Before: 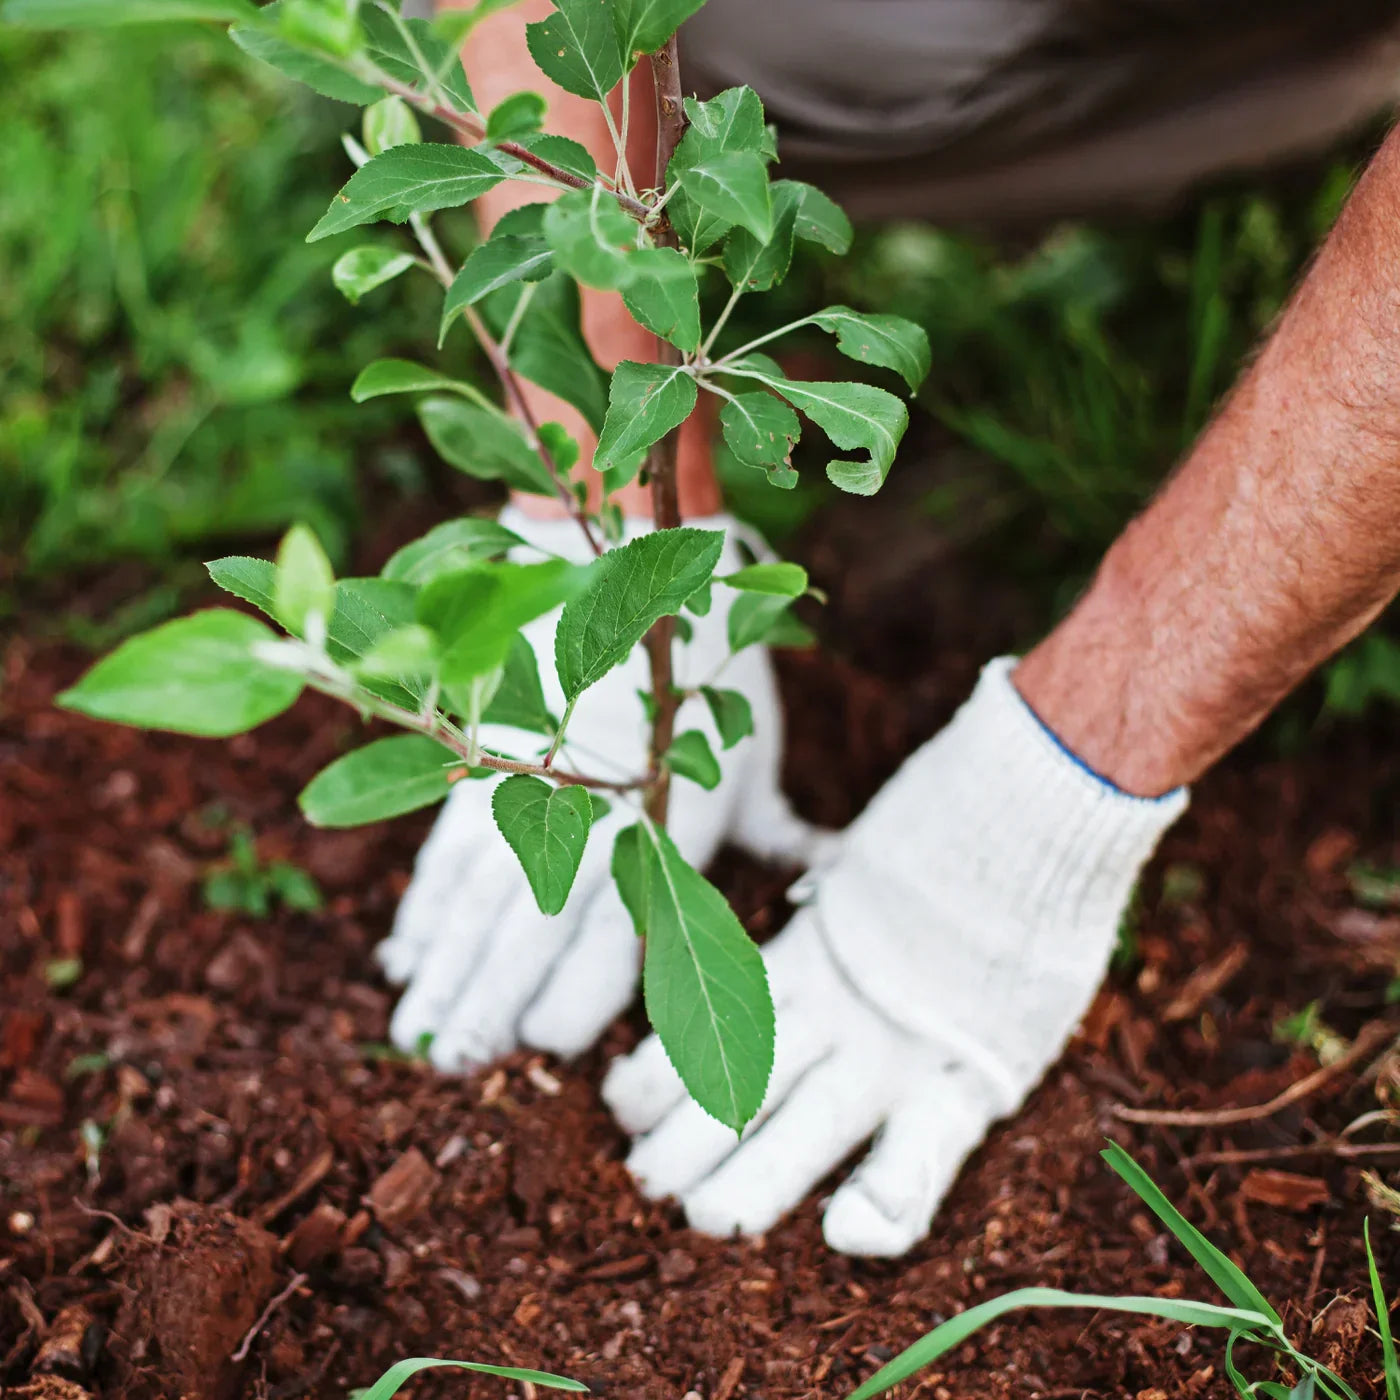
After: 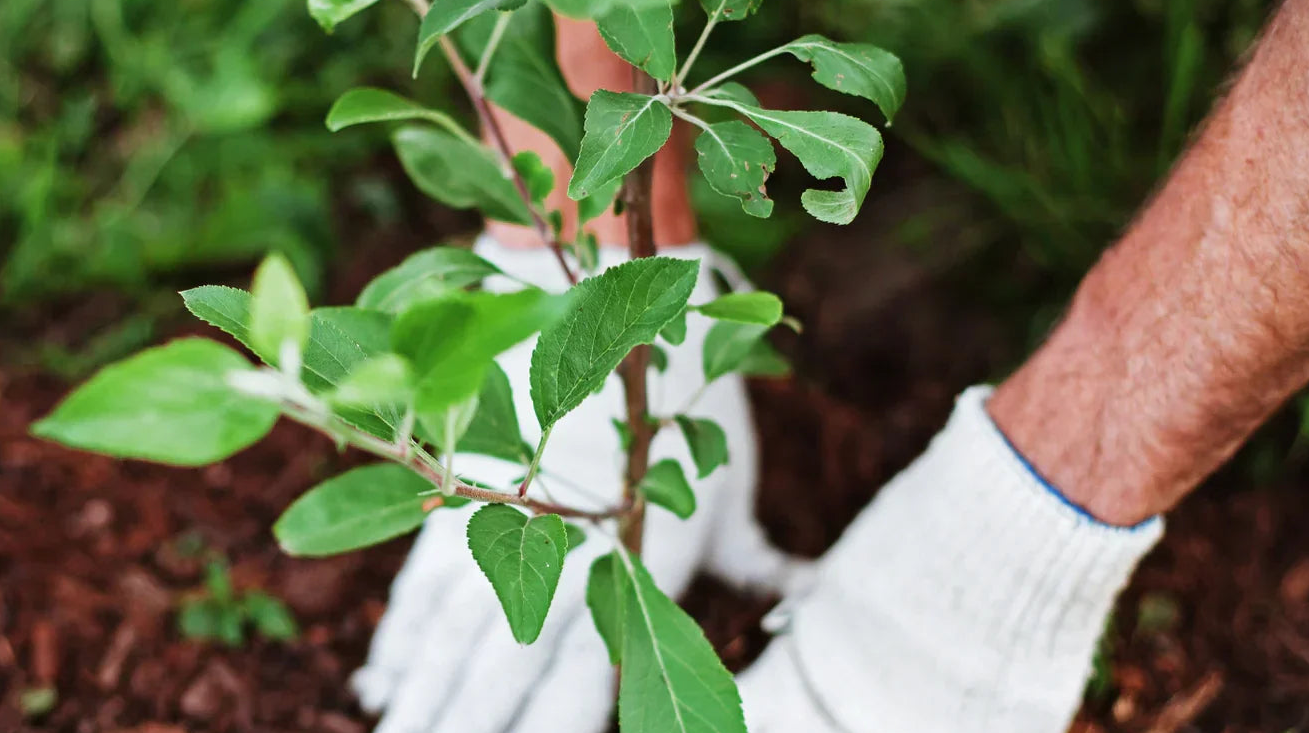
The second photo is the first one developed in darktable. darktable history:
crop: left 1.807%, top 19.392%, right 4.68%, bottom 28.2%
vignetting: fall-off start 97.27%, fall-off radius 78.92%, saturation -0.646, center (-0.012, 0), width/height ratio 1.107, unbound false
